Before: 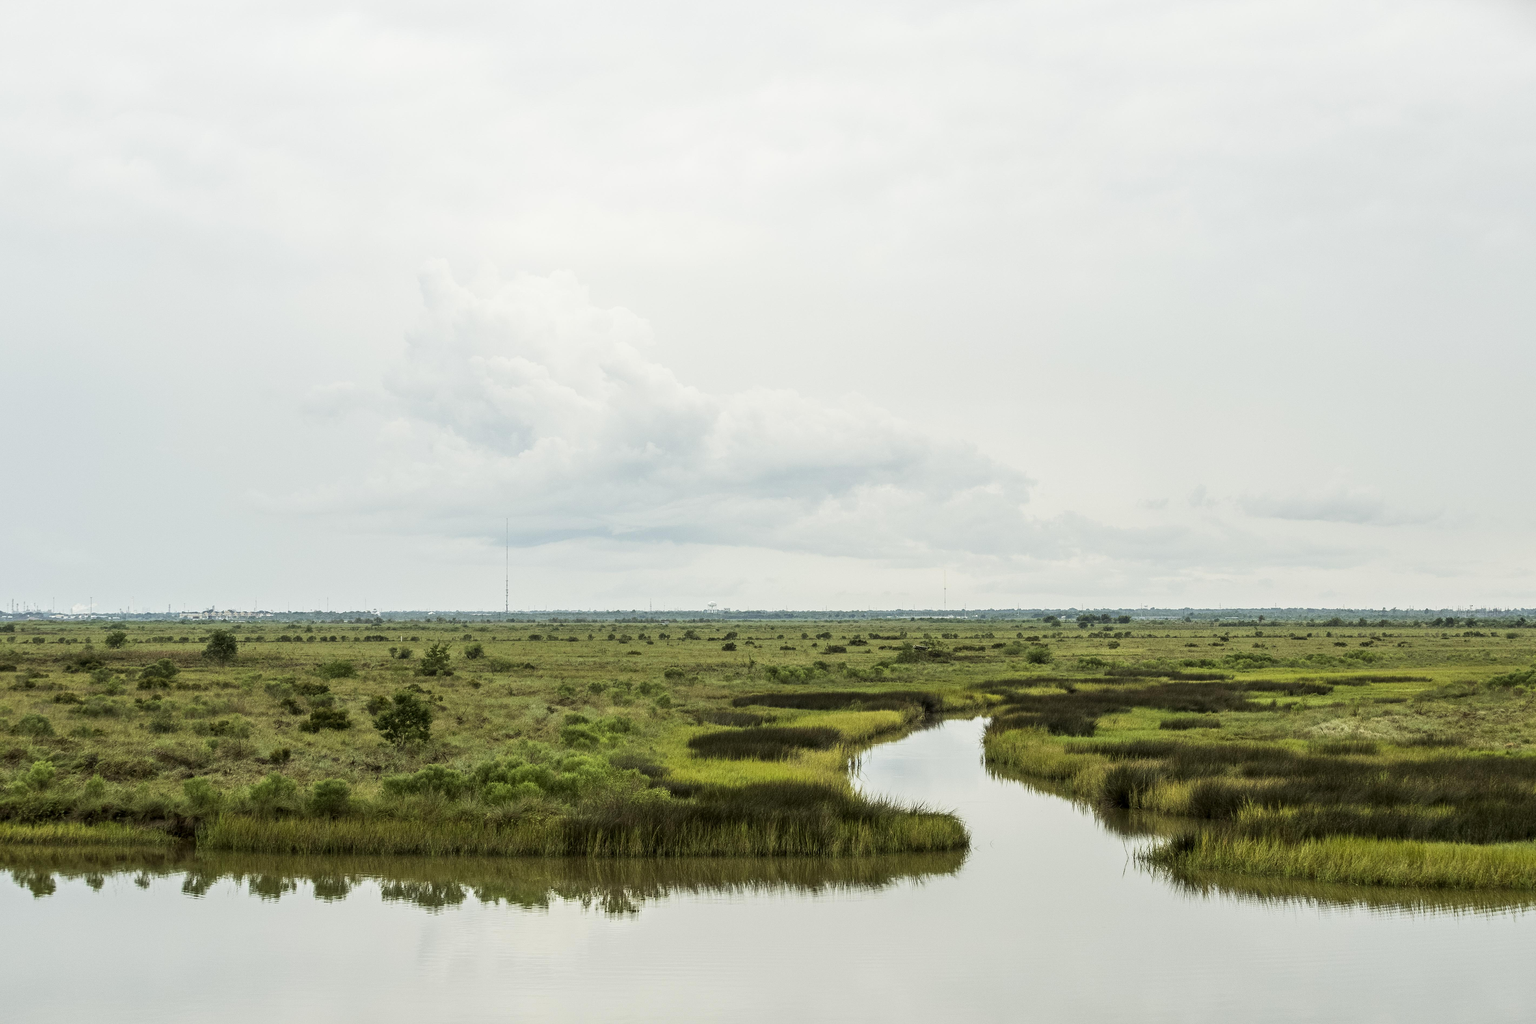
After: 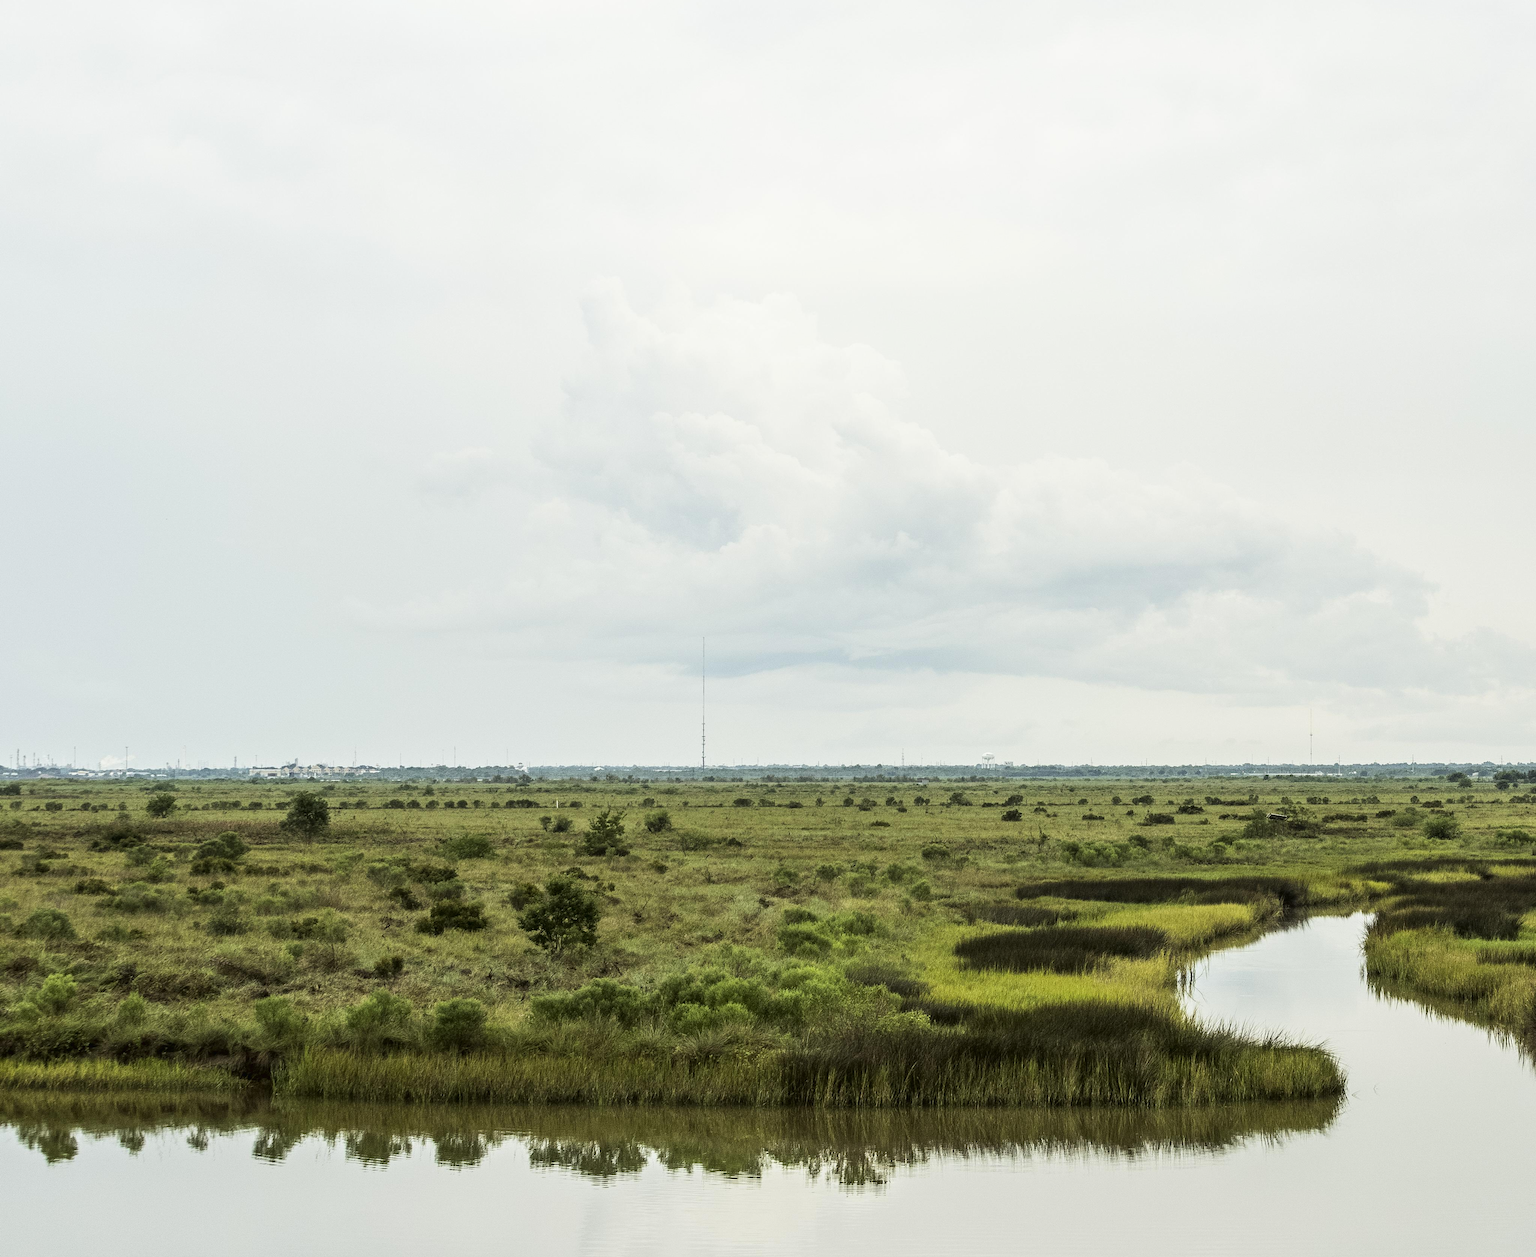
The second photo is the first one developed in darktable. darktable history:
tone curve: curves: ch0 [(0, 0.015) (0.037, 0.032) (0.131, 0.113) (0.275, 0.26) (0.497, 0.505) (0.617, 0.643) (0.704, 0.735) (0.813, 0.842) (0.911, 0.931) (0.997, 1)]; ch1 [(0, 0) (0.301, 0.3) (0.444, 0.438) (0.493, 0.494) (0.501, 0.5) (0.534, 0.543) (0.582, 0.605) (0.658, 0.687) (0.746, 0.79) (1, 1)]; ch2 [(0, 0) (0.246, 0.234) (0.36, 0.356) (0.415, 0.426) (0.476, 0.492) (0.502, 0.499) (0.525, 0.517) (0.533, 0.534) (0.586, 0.598) (0.634, 0.643) (0.706, 0.717) (0.853, 0.83) (1, 0.951)], color space Lab, linked channels, preserve colors none
crop: top 5.806%, right 27.903%, bottom 5.675%
